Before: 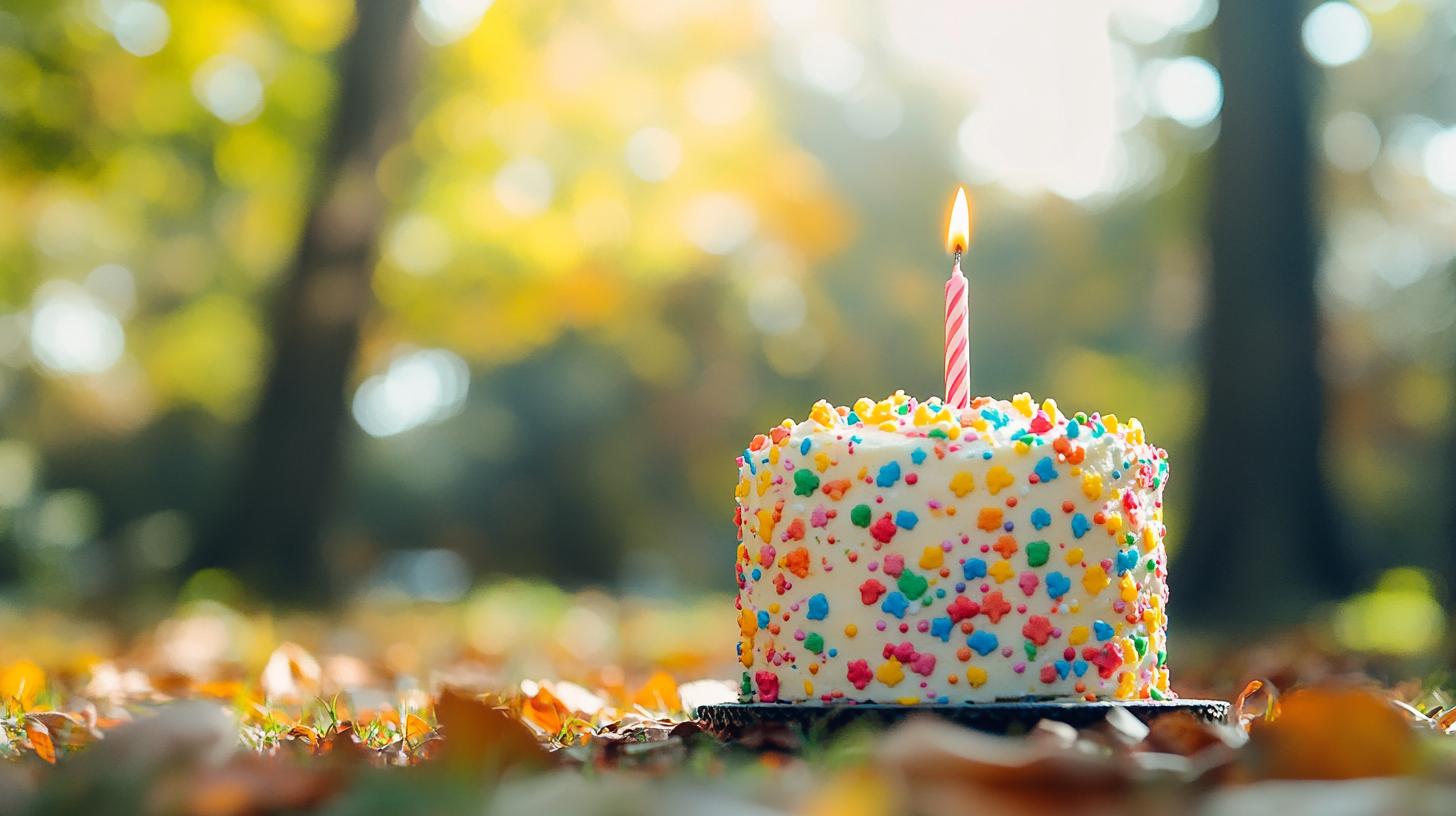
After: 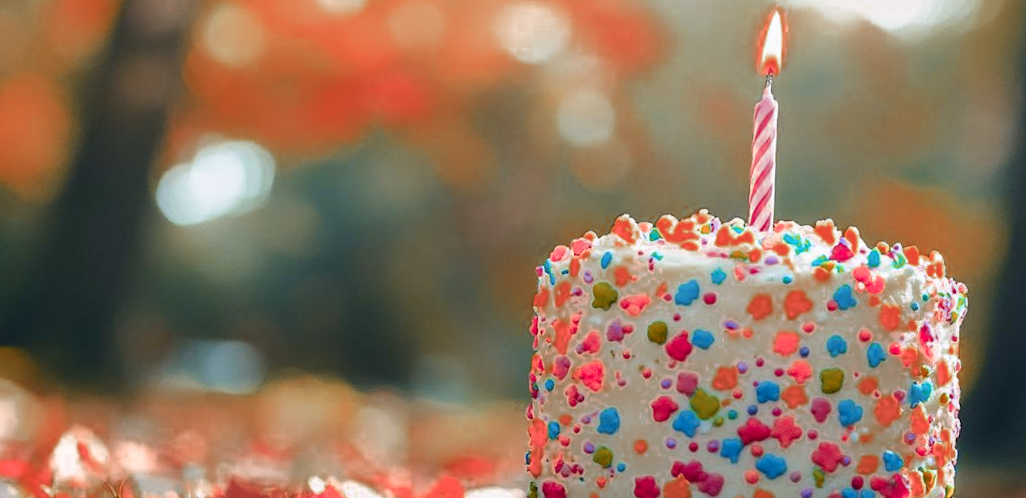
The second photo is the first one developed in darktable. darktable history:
color zones: curves: ch0 [(0.006, 0.385) (0.143, 0.563) (0.243, 0.321) (0.352, 0.464) (0.516, 0.456) (0.625, 0.5) (0.75, 0.5) (0.875, 0.5)]; ch1 [(0, 0.5) (0.134, 0.504) (0.246, 0.463) (0.421, 0.515) (0.5, 0.56) (0.625, 0.5) (0.75, 0.5) (0.875, 0.5)]; ch2 [(0, 0.5) (0.131, 0.426) (0.307, 0.289) (0.38, 0.188) (0.513, 0.216) (0.625, 0.548) (0.75, 0.468) (0.838, 0.396) (0.971, 0.311)]
white balance: red 1.004, blue 1.024
crop and rotate: angle -3.37°, left 9.79%, top 20.73%, right 12.42%, bottom 11.82%
